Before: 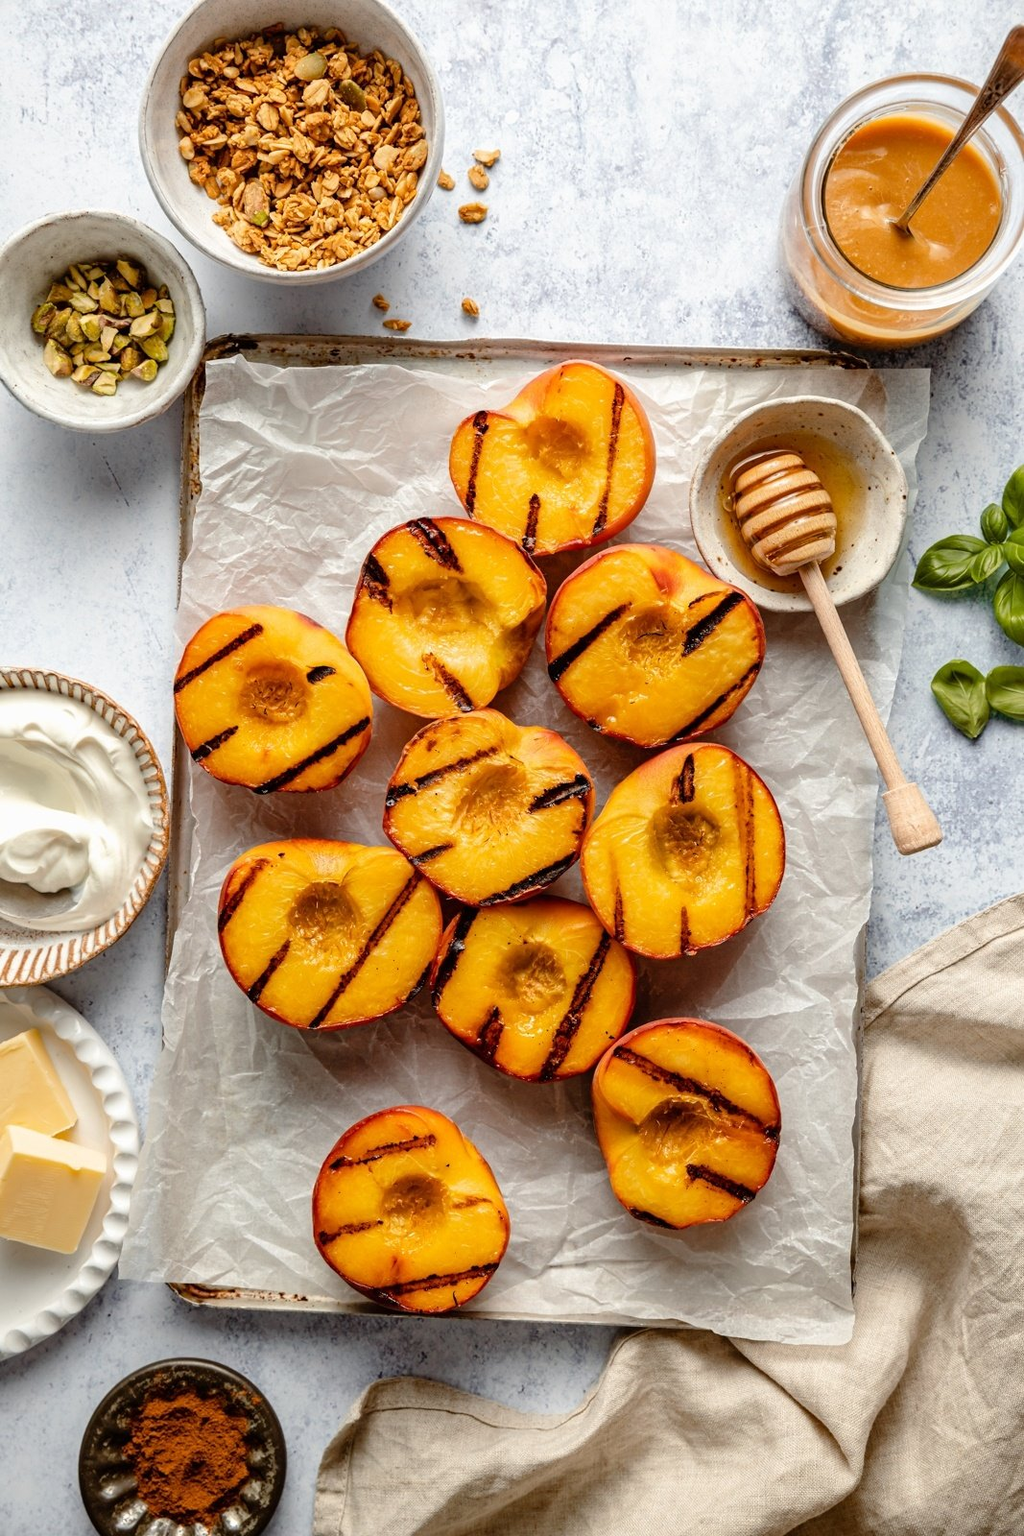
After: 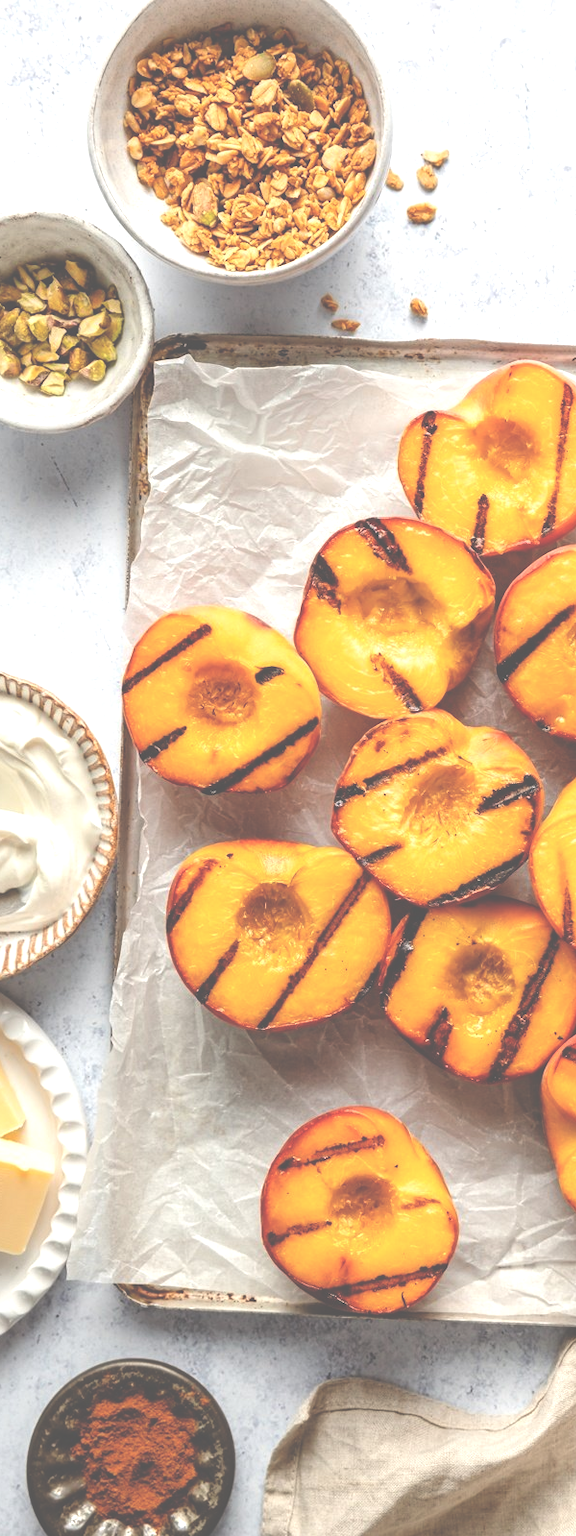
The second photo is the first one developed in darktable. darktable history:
crop: left 5.114%, right 38.589%
exposure: black level correction -0.071, exposure 0.5 EV, compensate highlight preservation false
